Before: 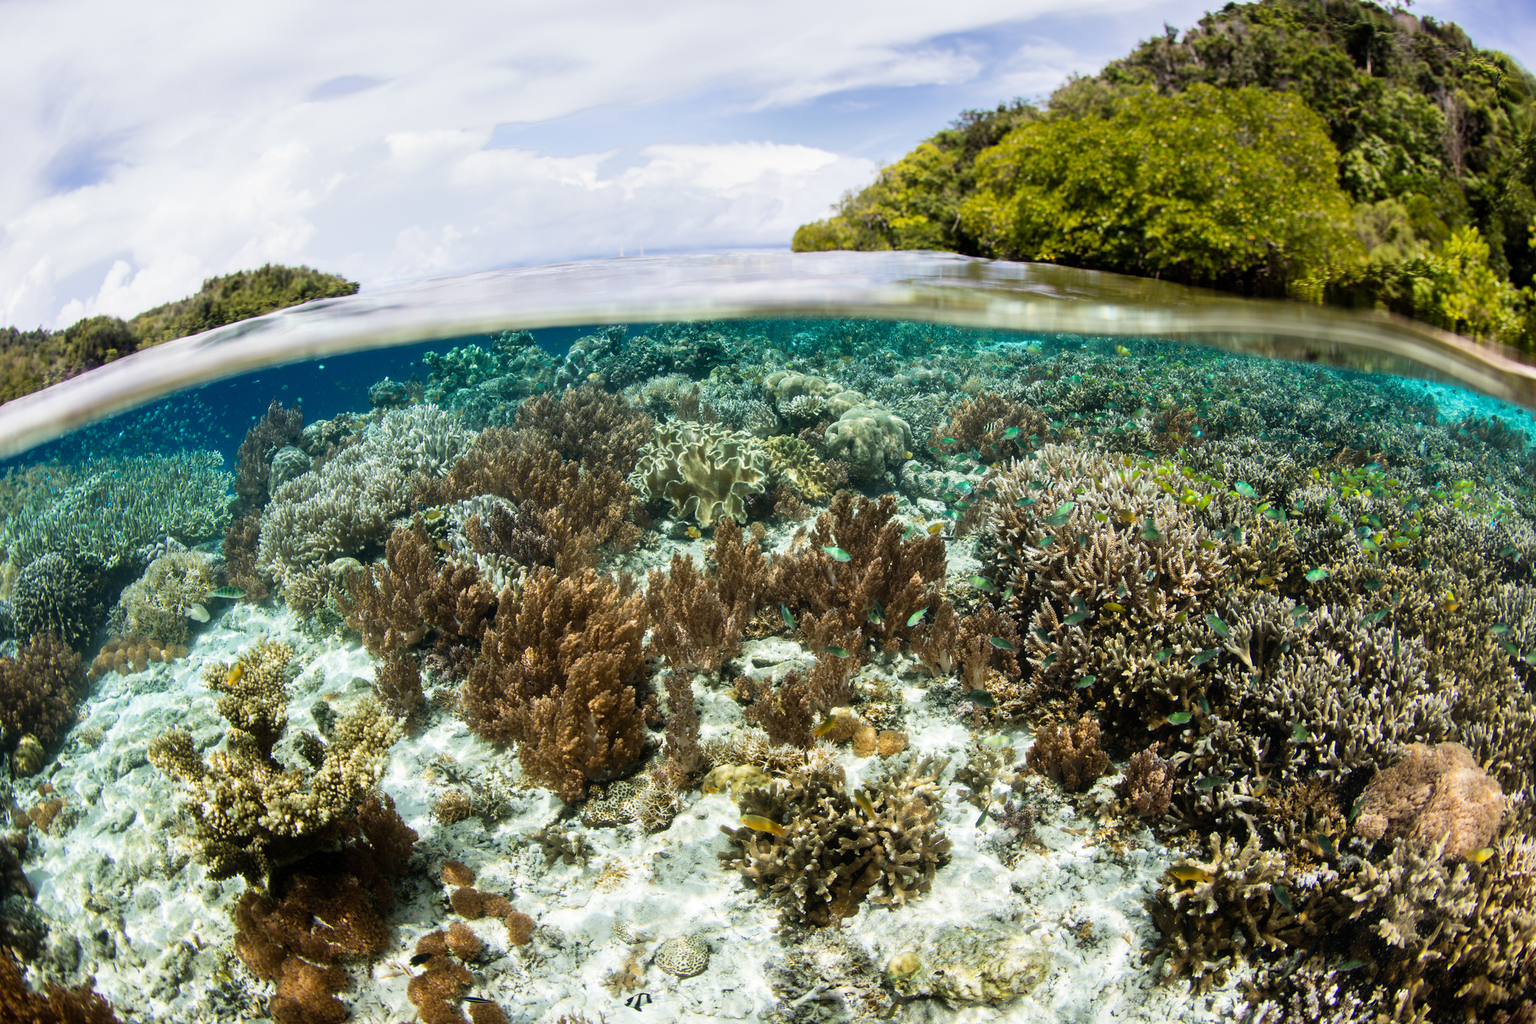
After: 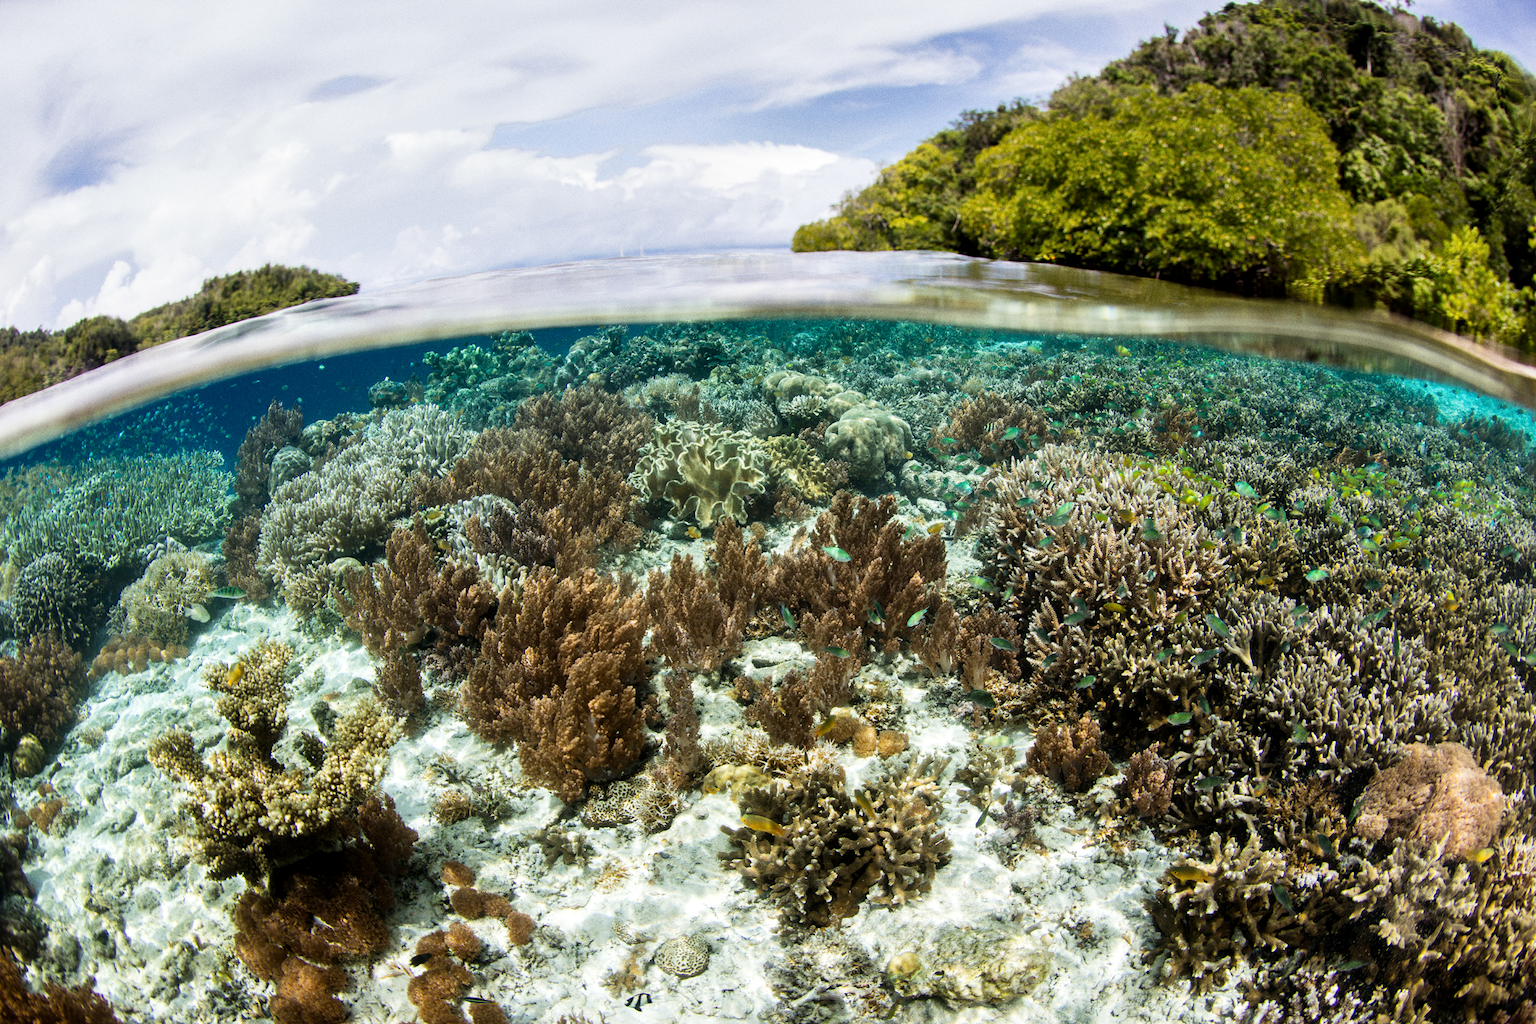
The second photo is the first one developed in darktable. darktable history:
local contrast: mode bilateral grid, contrast 20, coarseness 50, detail 120%, midtone range 0.2
grain: coarseness 0.09 ISO
